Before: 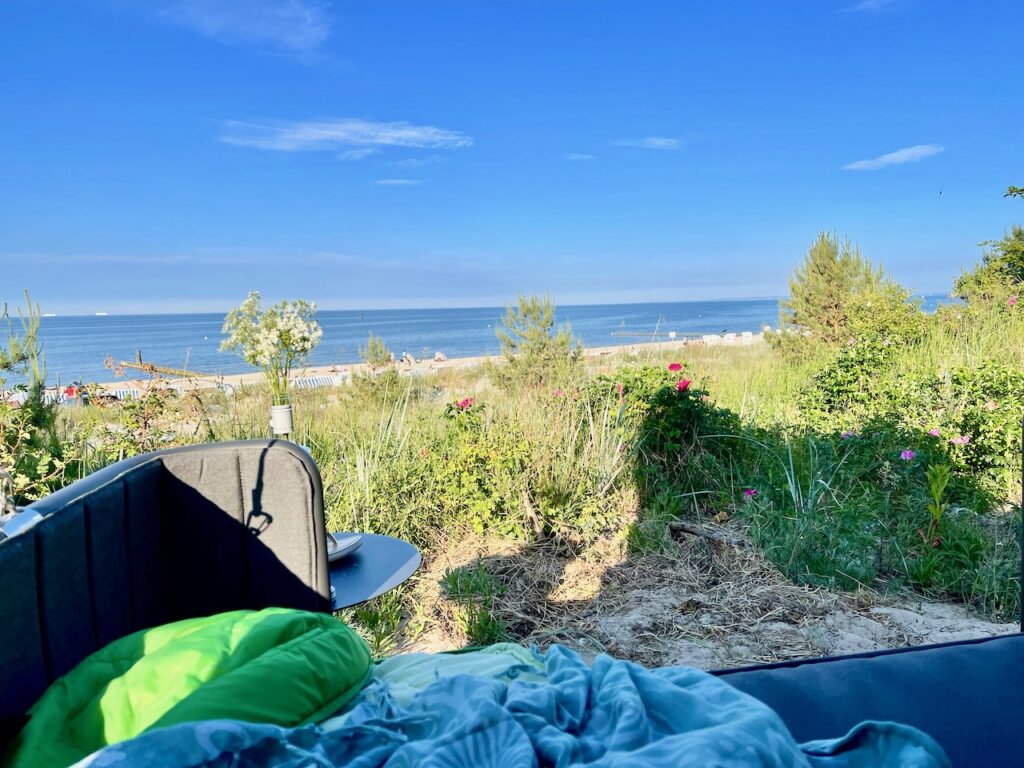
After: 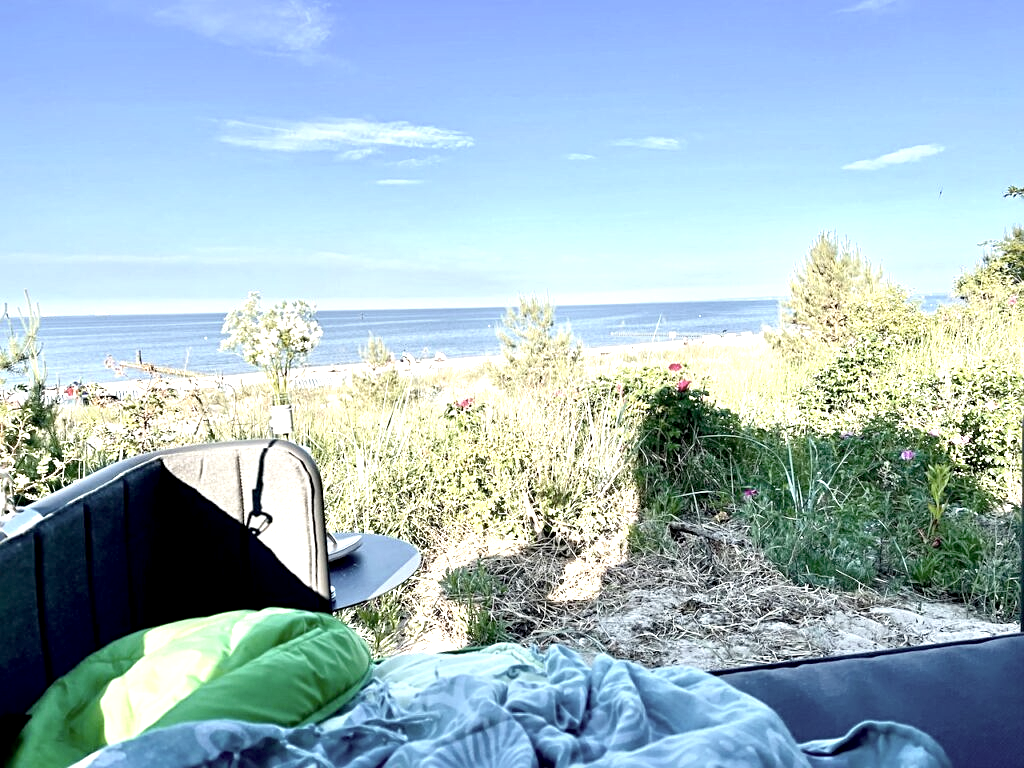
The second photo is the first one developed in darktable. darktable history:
exposure: exposure 1 EV, compensate highlight preservation false
color correction: highlights b* 0.047, saturation 0.543
sharpen: radius 2.524, amount 0.339
